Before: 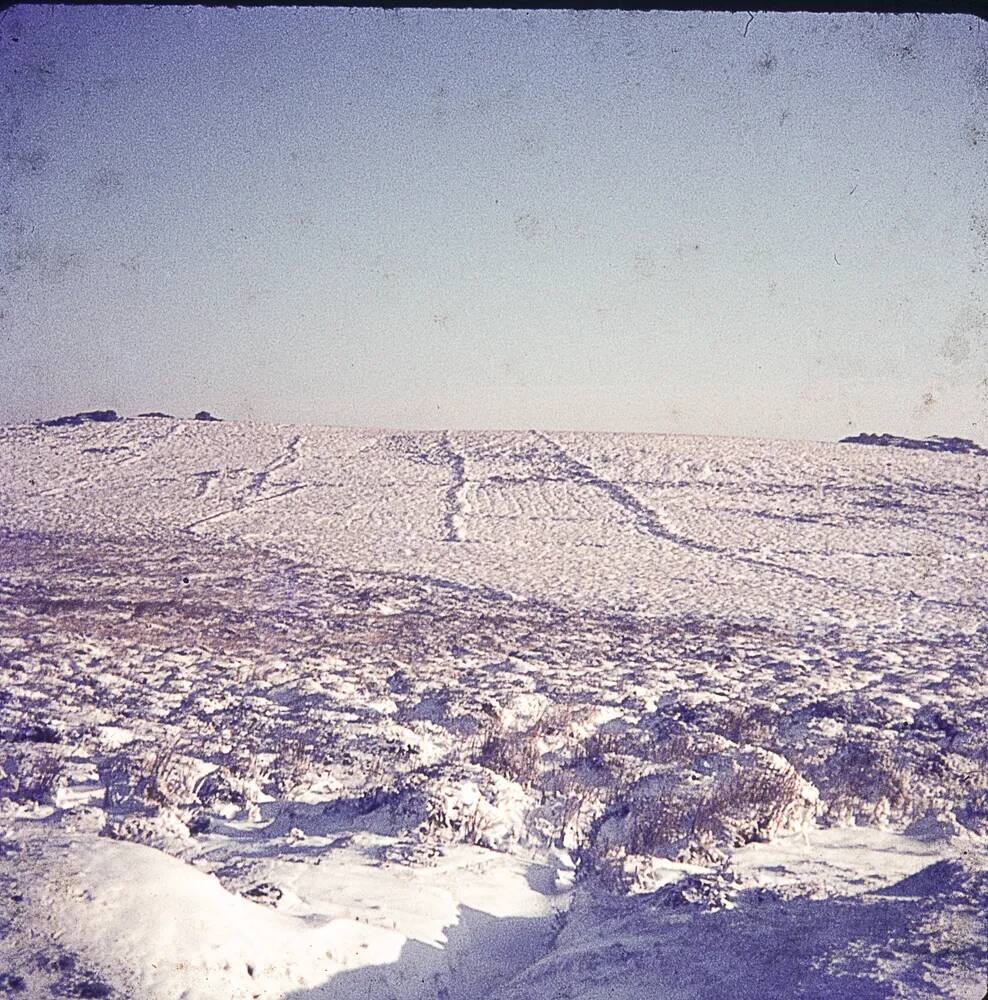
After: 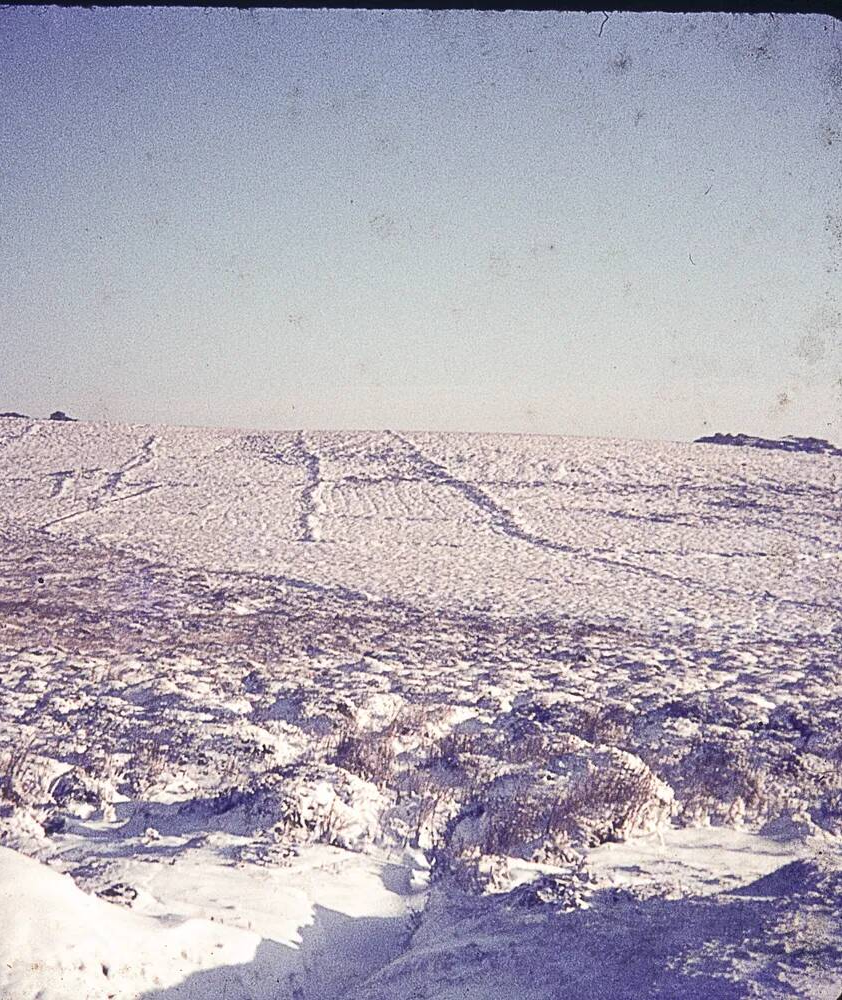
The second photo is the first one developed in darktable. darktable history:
crop and rotate: left 14.684%
